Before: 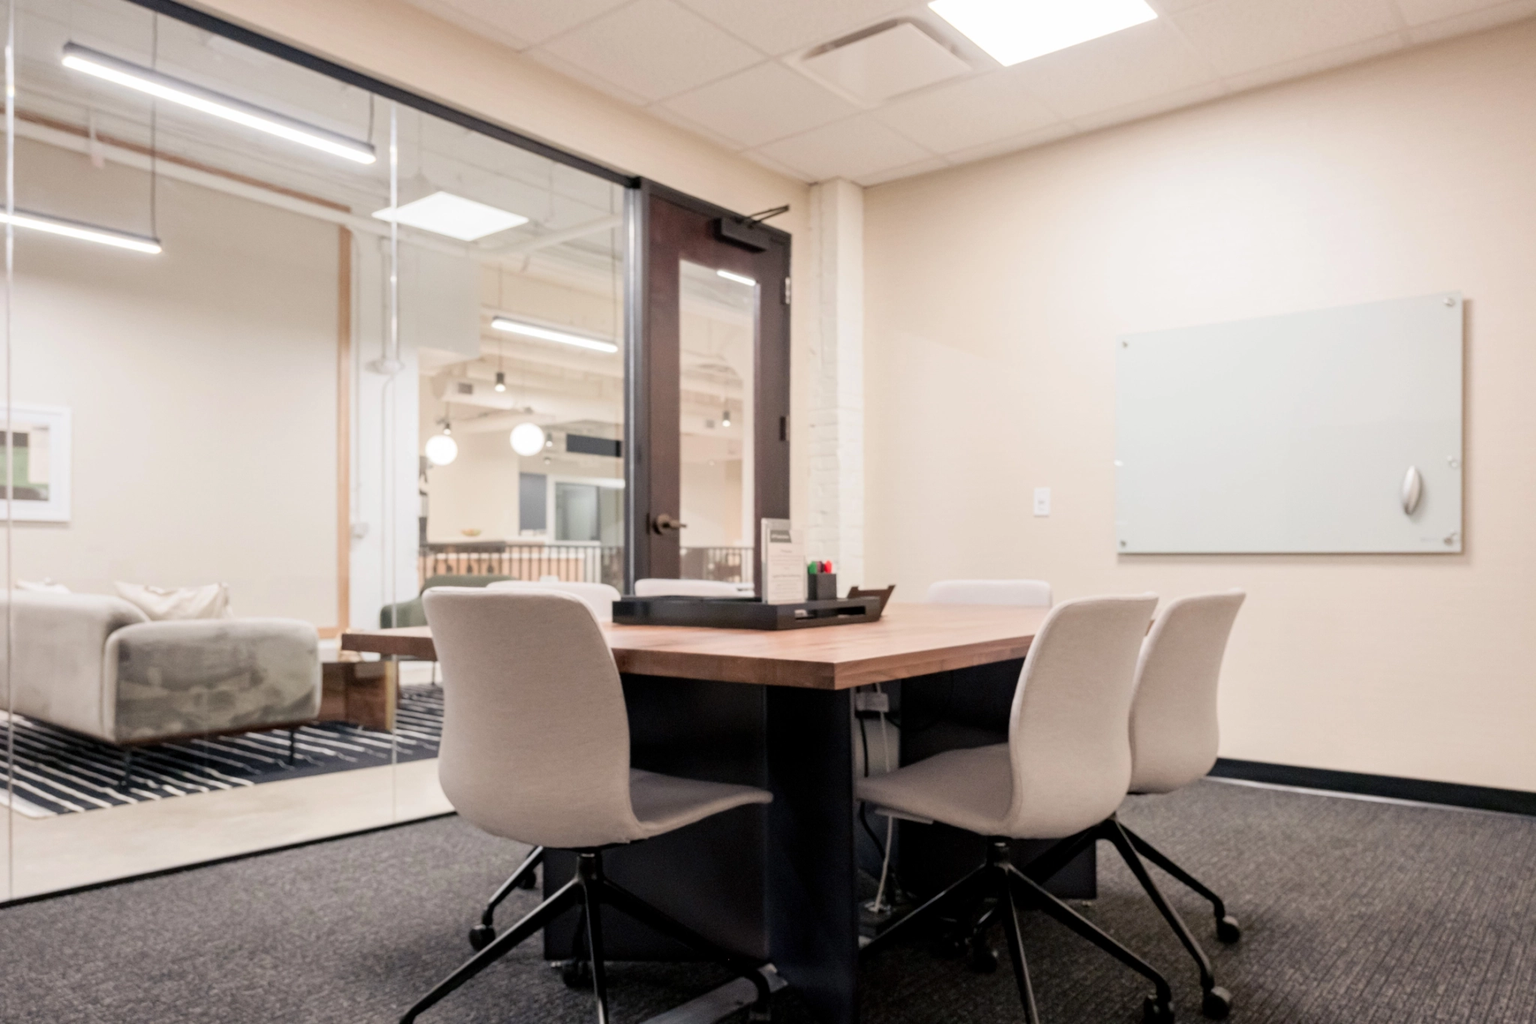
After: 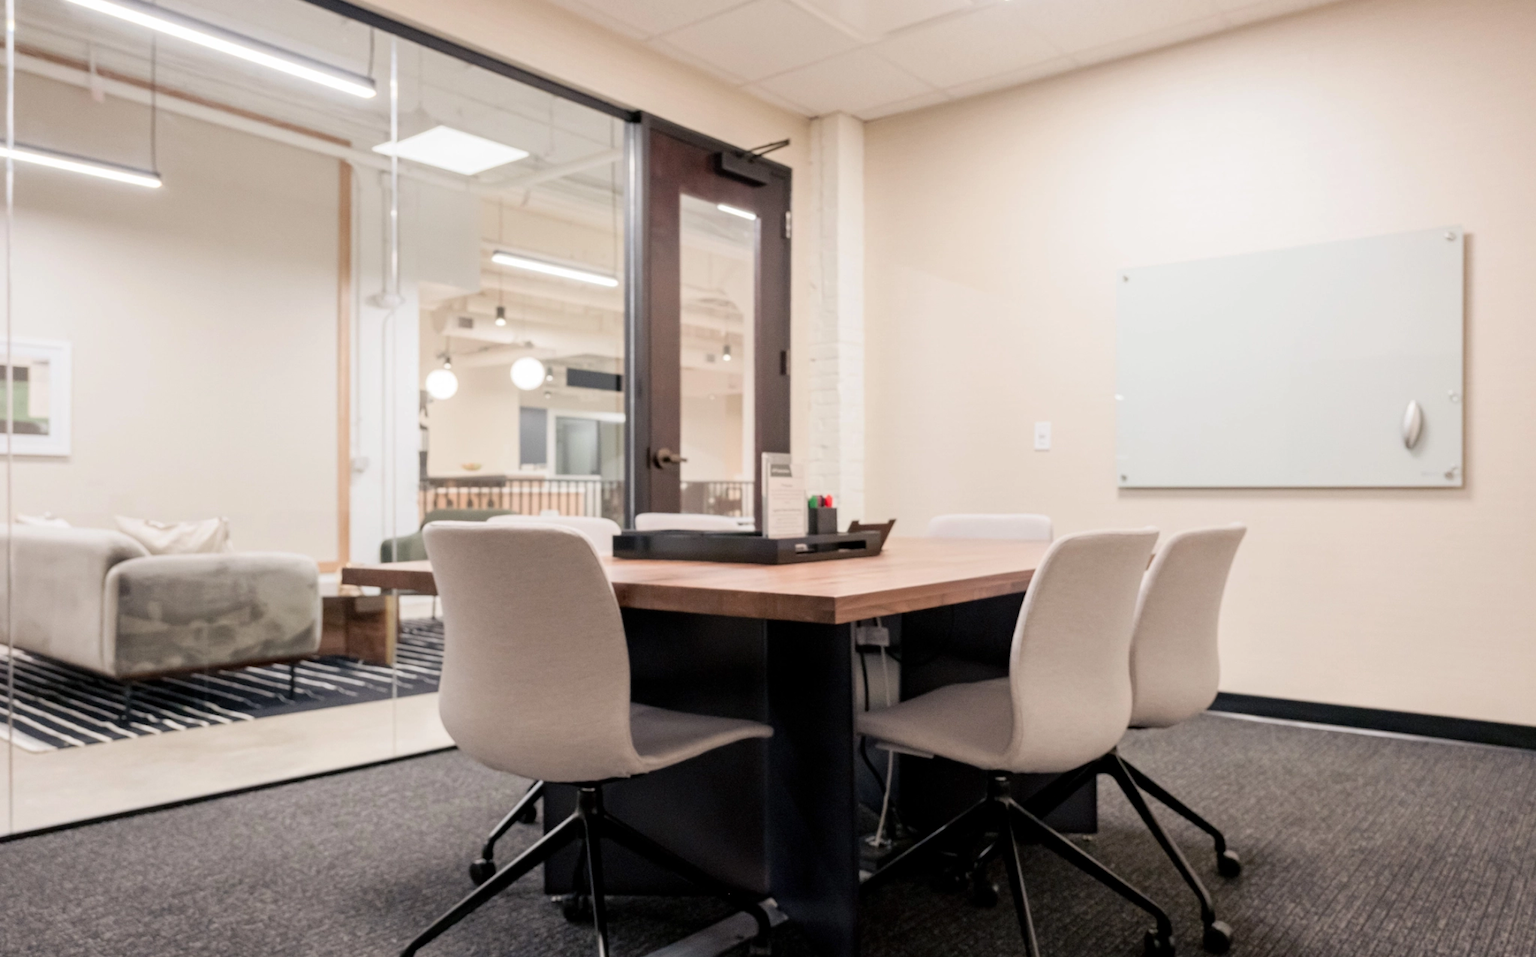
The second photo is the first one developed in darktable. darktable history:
crop and rotate: top 6.511%
